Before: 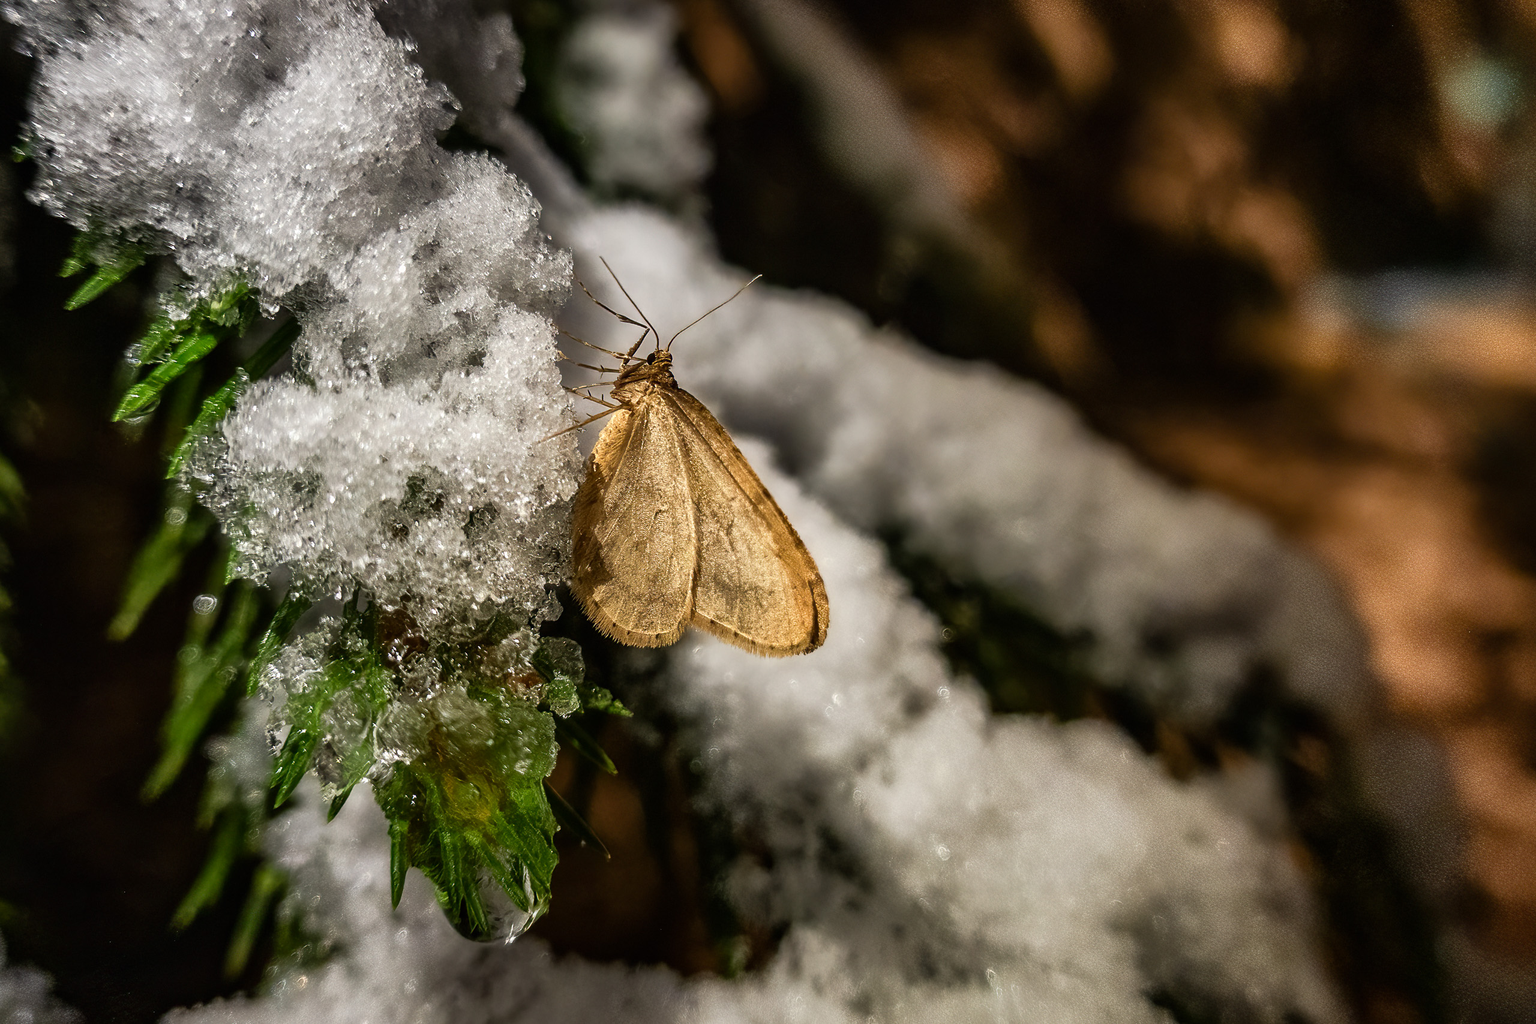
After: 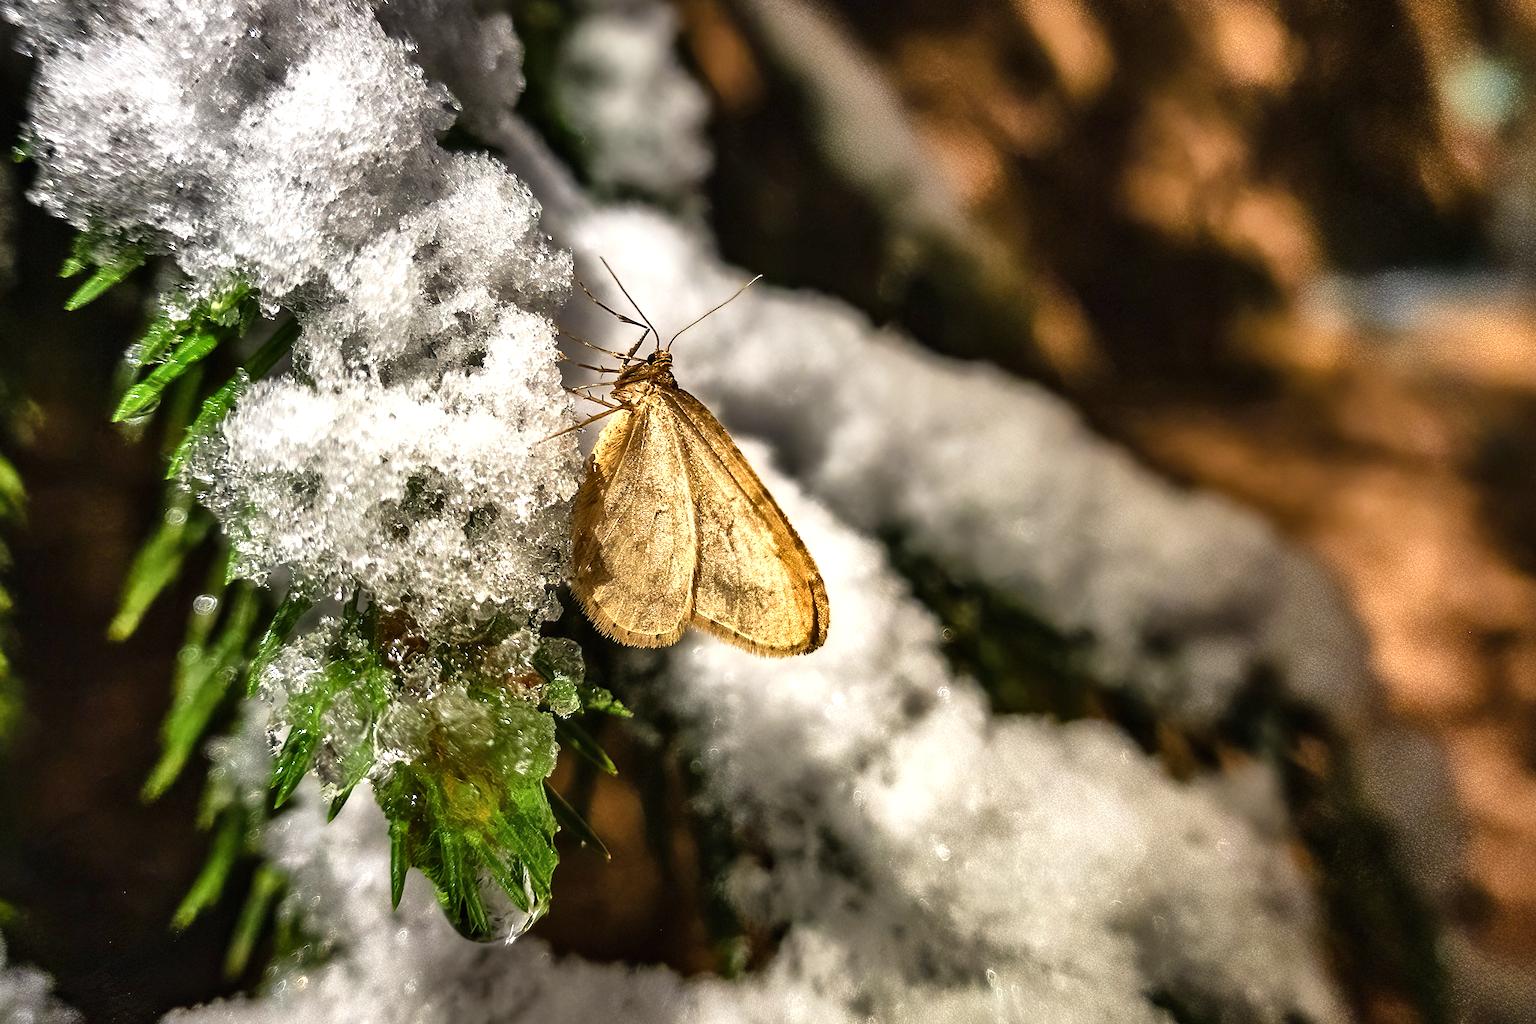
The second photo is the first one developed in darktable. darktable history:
exposure: exposure -0.174 EV, compensate exposure bias true, compensate highlight preservation false
shadows and highlights: soften with gaussian
